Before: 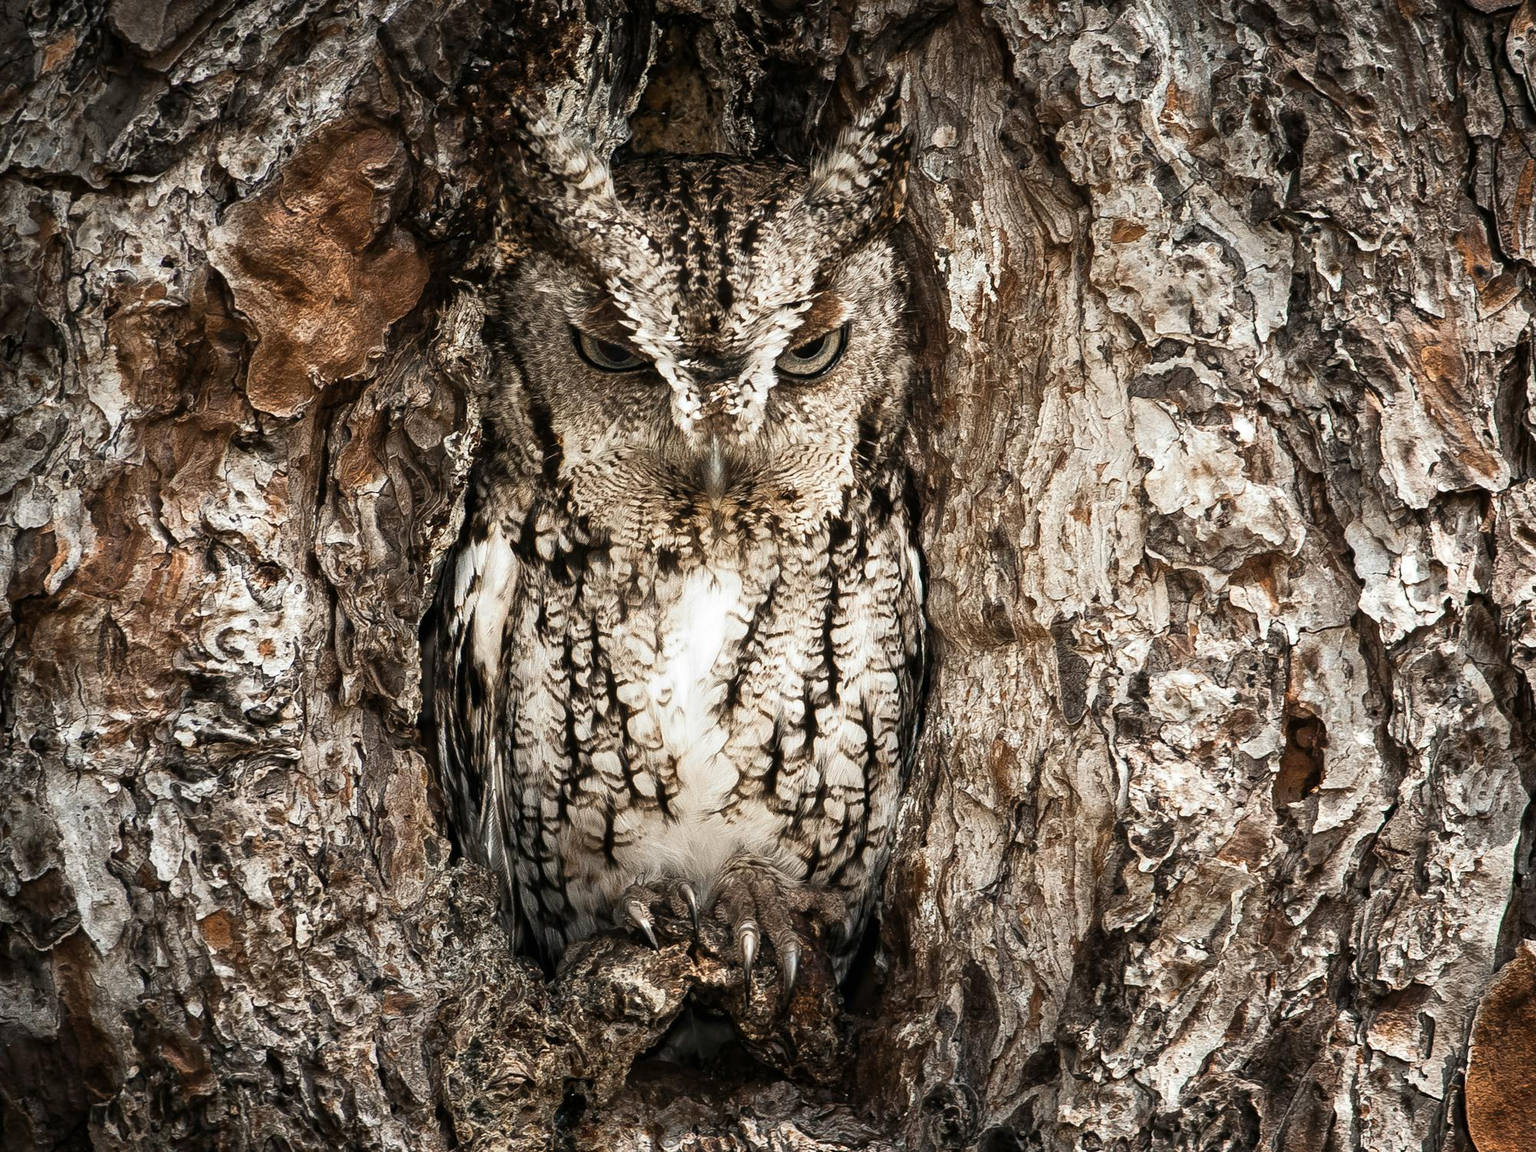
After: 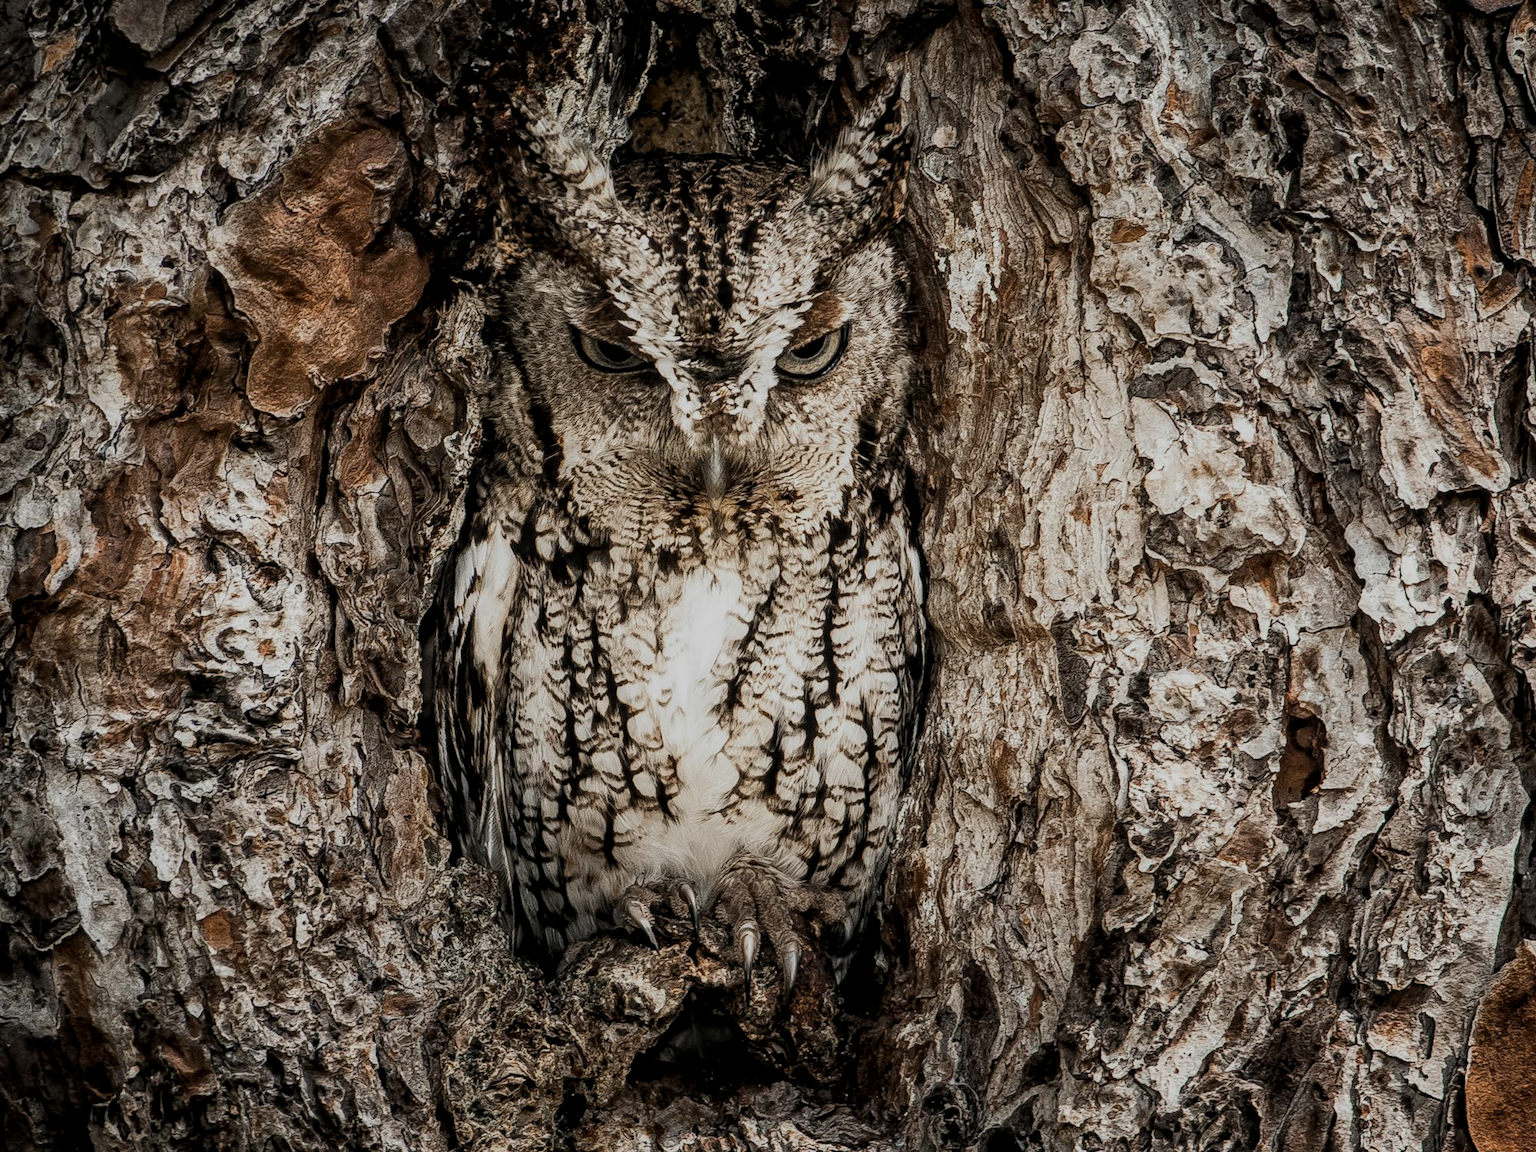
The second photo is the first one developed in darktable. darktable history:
tone equalizer: -8 EV 0.262 EV, -7 EV 0.446 EV, -6 EV 0.399 EV, -5 EV 0.226 EV, -3 EV -0.261 EV, -2 EV -0.422 EV, -1 EV -0.43 EV, +0 EV -0.242 EV
local contrast: on, module defaults
filmic rgb: black relative exposure -7.65 EV, white relative exposure 4.56 EV, threshold 2.98 EV, hardness 3.61, enable highlight reconstruction true
